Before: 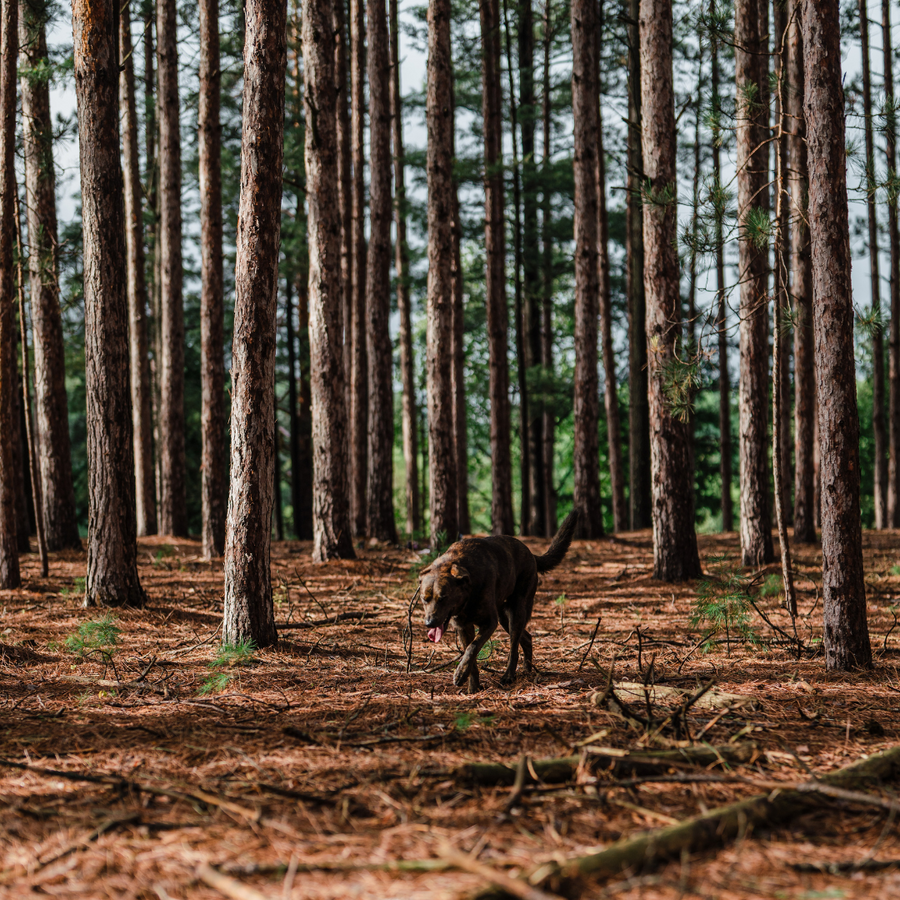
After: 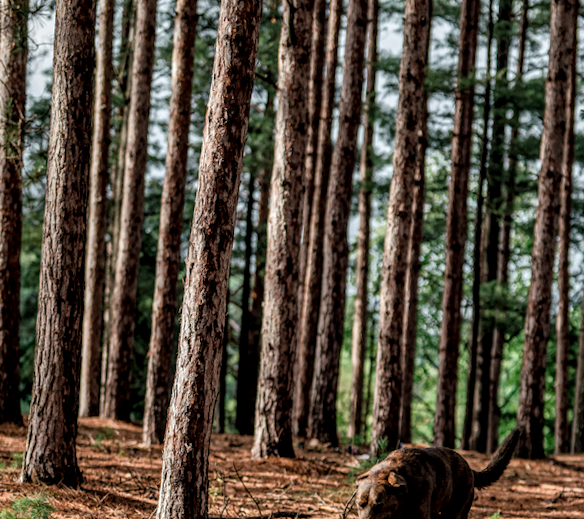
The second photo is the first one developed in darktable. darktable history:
shadows and highlights: on, module defaults
crop and rotate: angle -4.99°, left 2.122%, top 6.945%, right 27.566%, bottom 30.519%
local contrast: detail 160%
